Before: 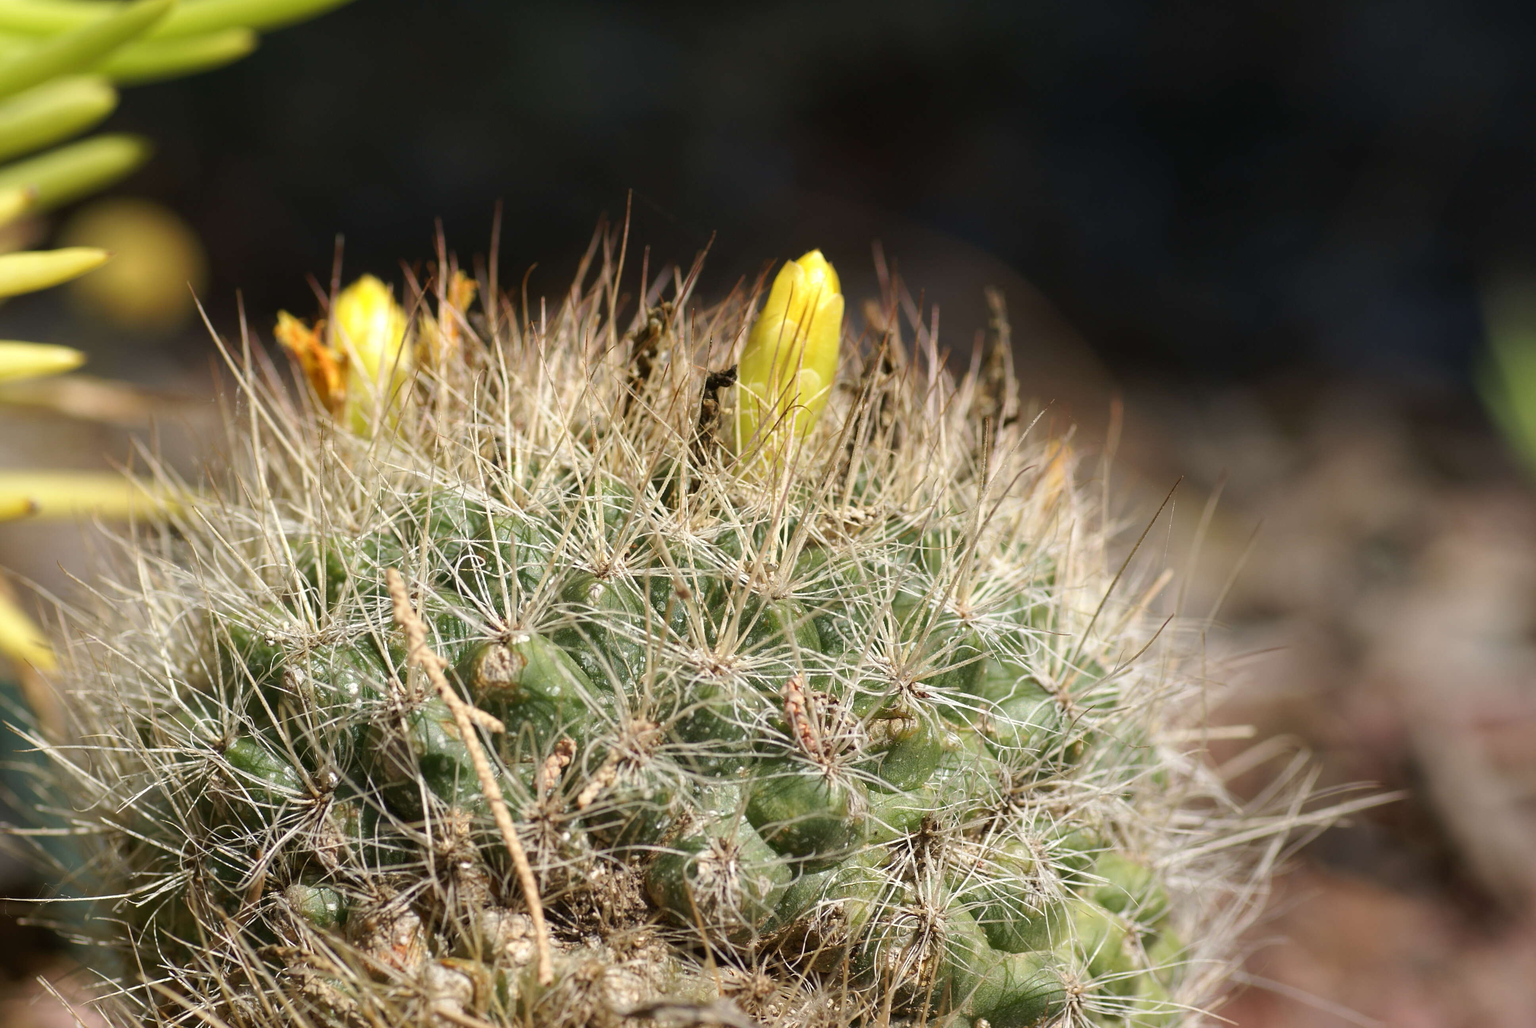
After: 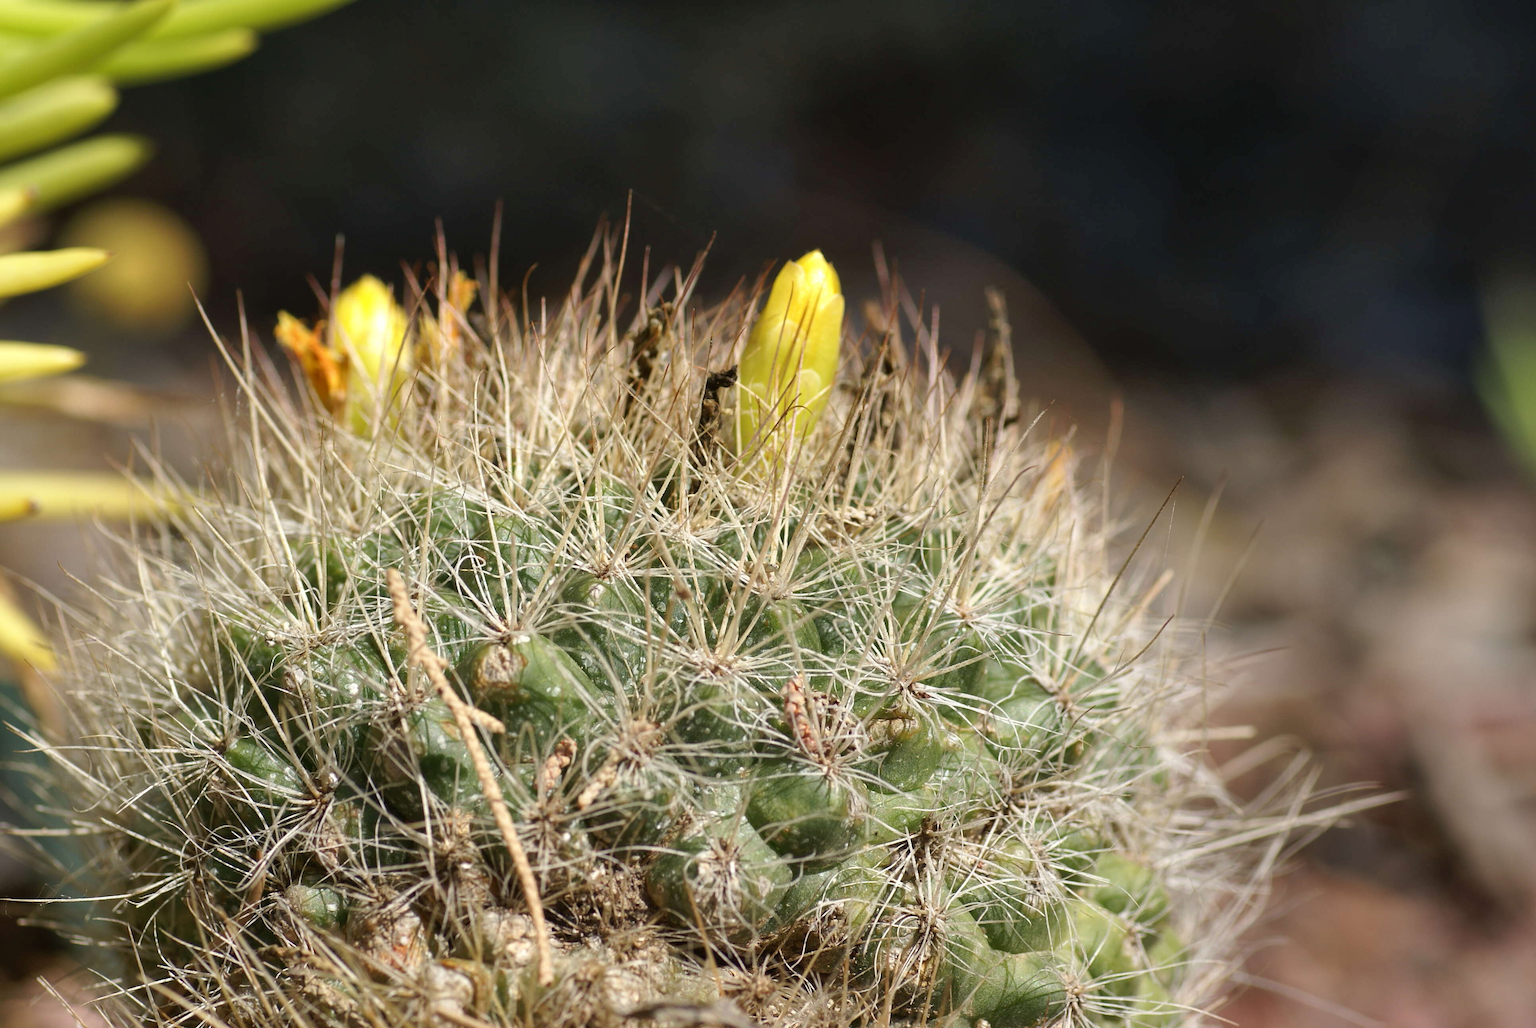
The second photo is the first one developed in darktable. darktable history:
shadows and highlights: shadows 36.42, highlights -27.31, soften with gaussian
